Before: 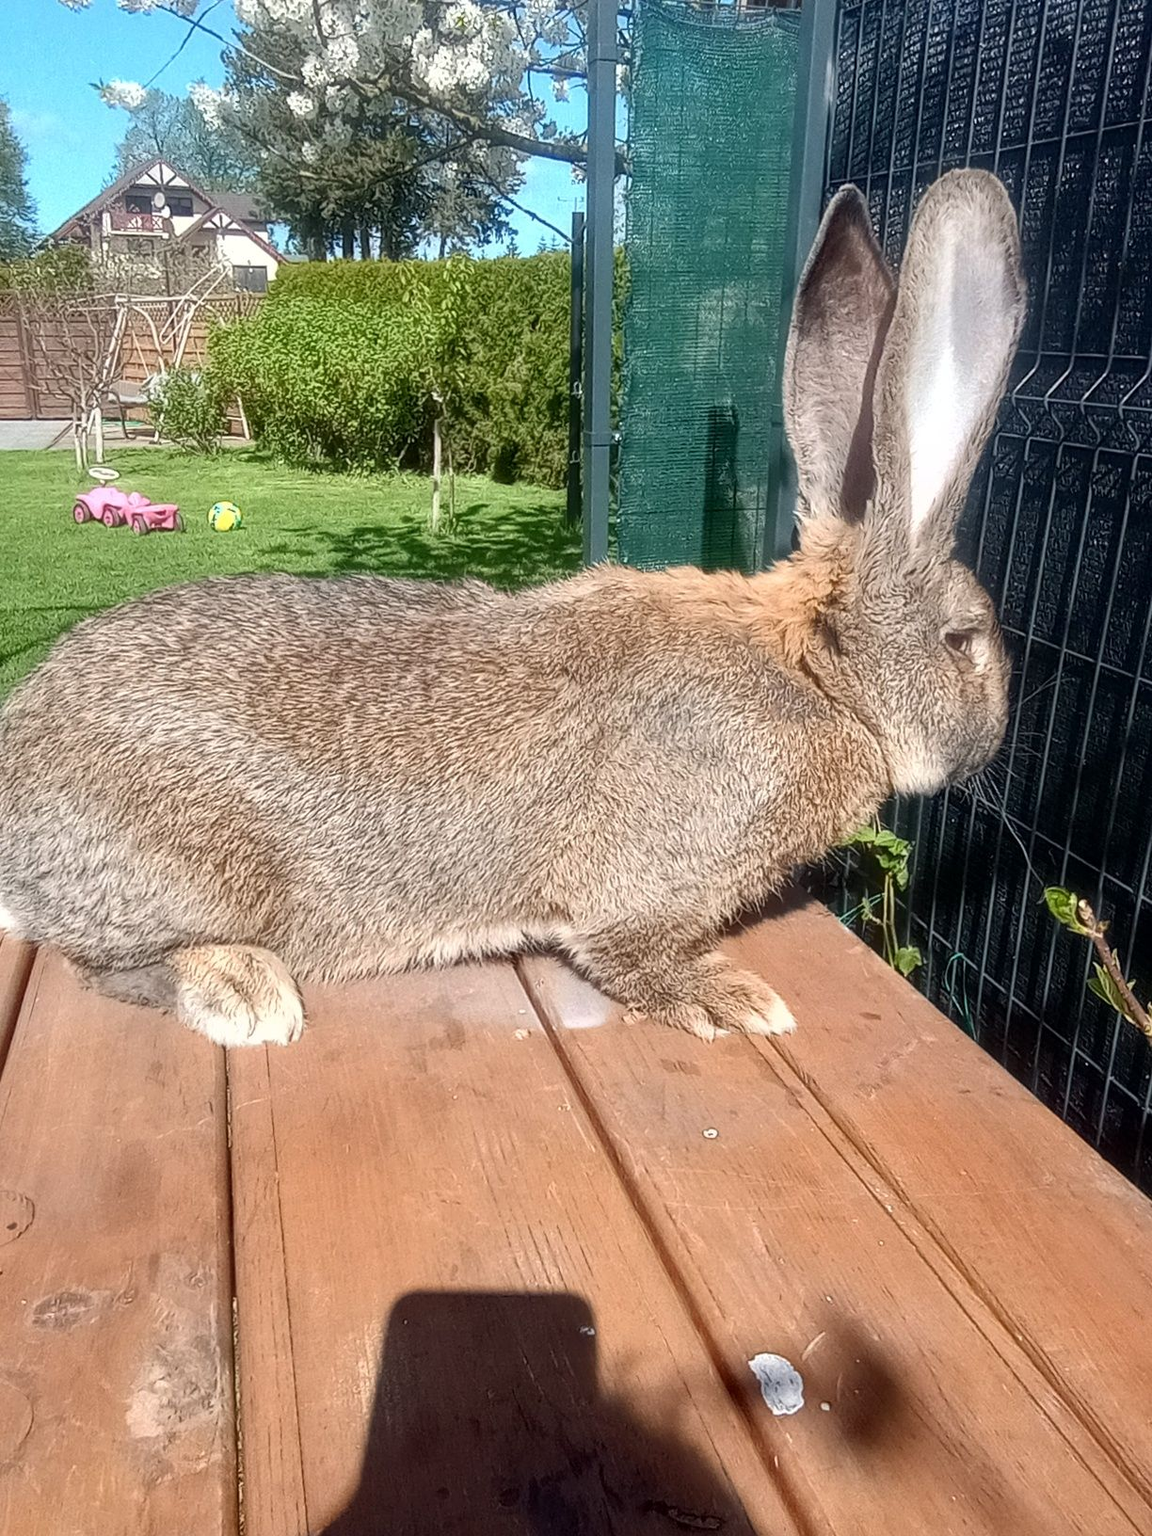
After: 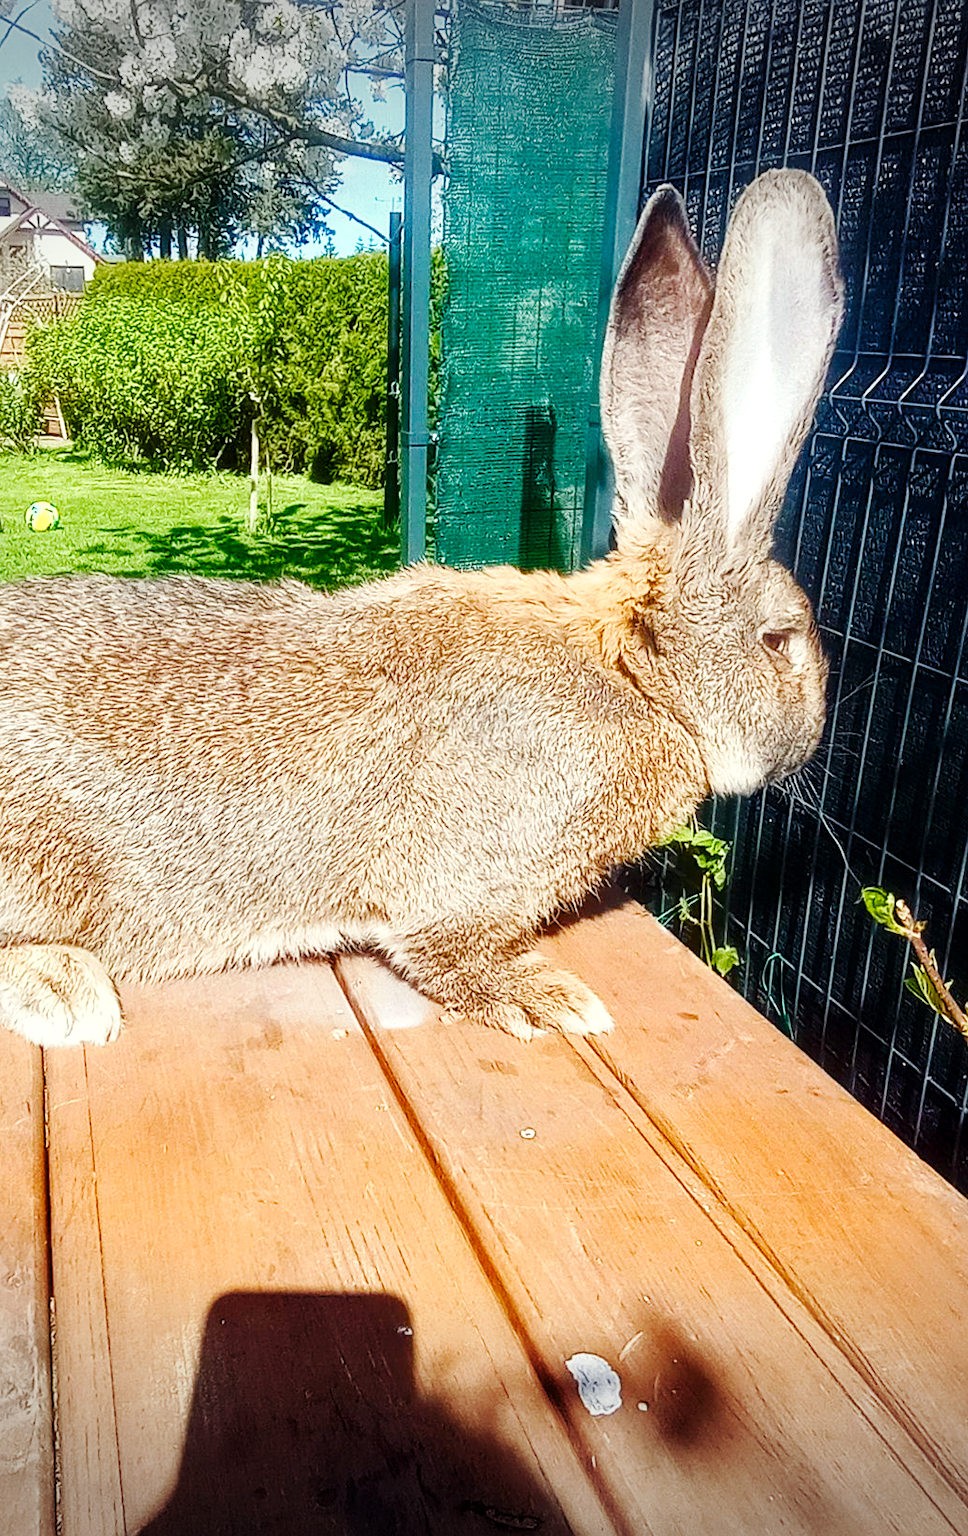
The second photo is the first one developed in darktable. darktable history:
sharpen: amount 0.209
crop: left 15.902%
color balance rgb: perceptual saturation grading › global saturation 34.737%, perceptual saturation grading › highlights -29.862%, perceptual saturation grading › shadows 35.215%, global vibrance 20%
exposure: exposure 0.17 EV, compensate highlight preservation false
base curve: curves: ch0 [(0, 0) (0.032, 0.025) (0.121, 0.166) (0.206, 0.329) (0.605, 0.79) (1, 1)], preserve colors none
color correction: highlights a* -2.52, highlights b* 2.32
vignetting: fall-off start 99.78%, brightness -0.47, width/height ratio 1.325
